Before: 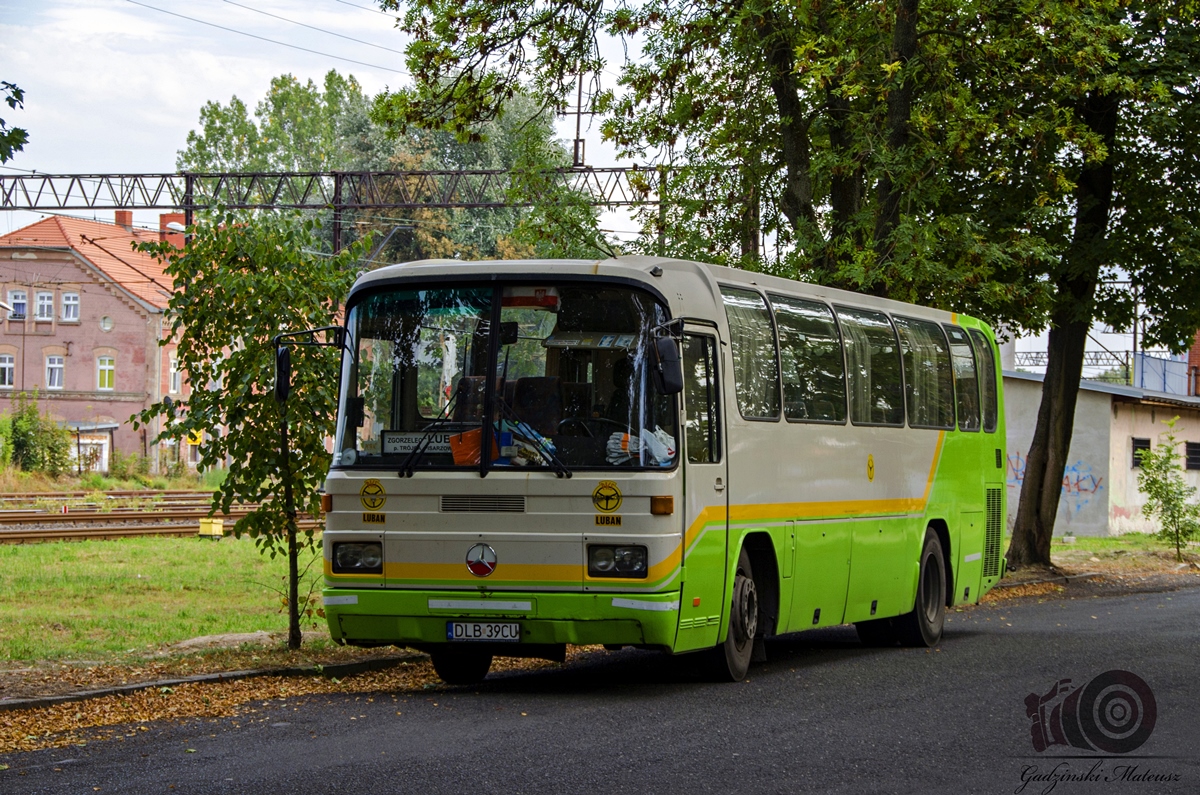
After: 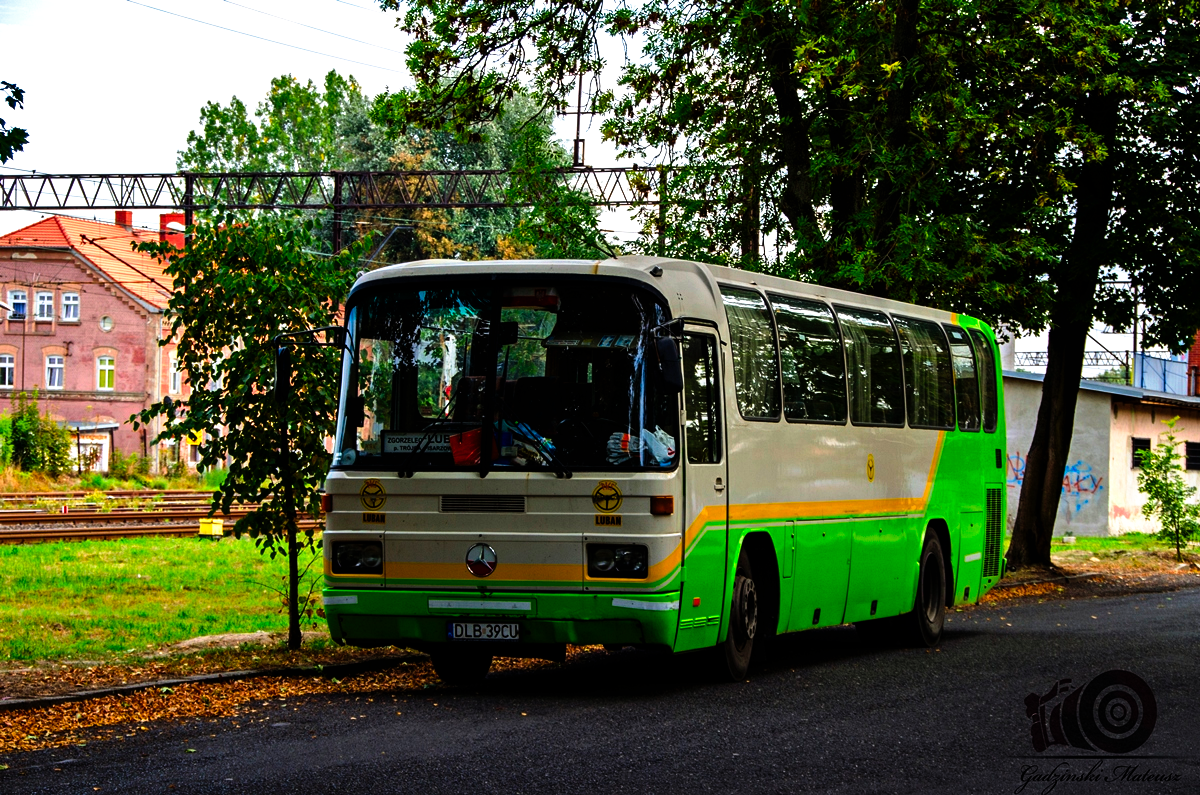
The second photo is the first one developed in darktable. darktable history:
shadows and highlights: shadows 22.7, highlights -48.71, soften with gaussian
tone curve: curves: ch0 [(0, 0) (0.003, 0.001) (0.011, 0.002) (0.025, 0.002) (0.044, 0.006) (0.069, 0.01) (0.1, 0.017) (0.136, 0.023) (0.177, 0.038) (0.224, 0.066) (0.277, 0.118) (0.335, 0.185) (0.399, 0.264) (0.468, 0.365) (0.543, 0.475) (0.623, 0.606) (0.709, 0.759) (0.801, 0.923) (0.898, 0.999) (1, 1)], preserve colors none
